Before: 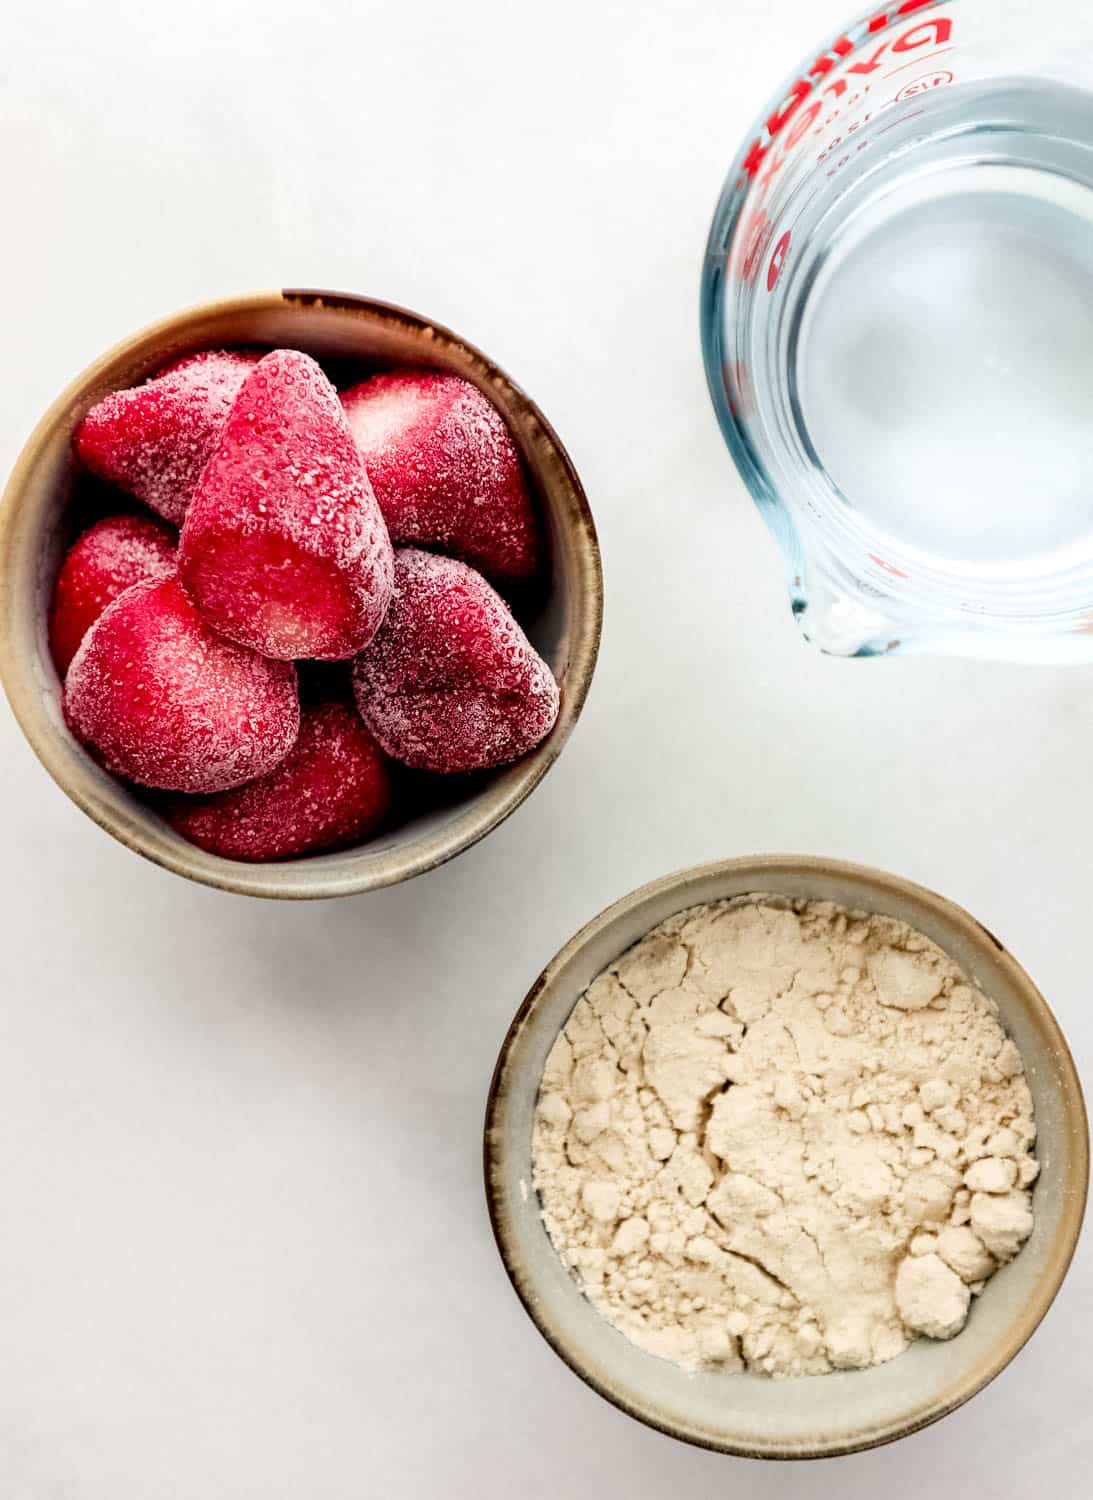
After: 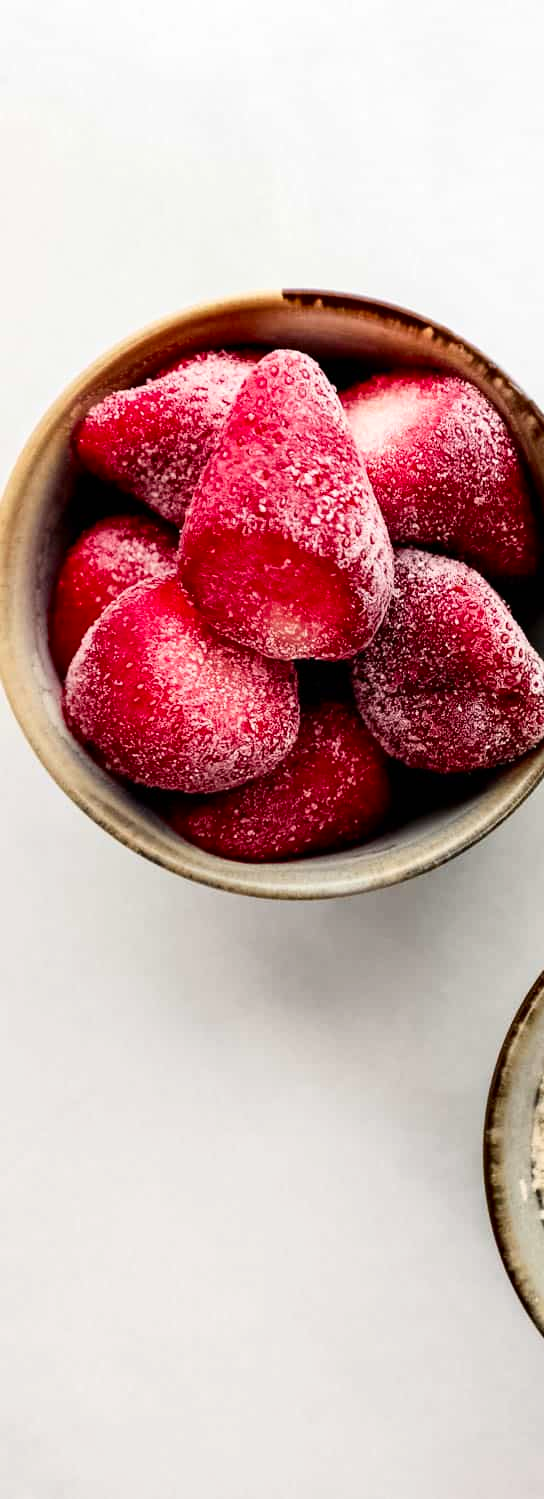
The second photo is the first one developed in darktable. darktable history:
crop and rotate: left 0.034%, top 0%, right 50.145%
contrast brightness saturation: contrast 0.146, brightness -0.012, saturation 0.099
